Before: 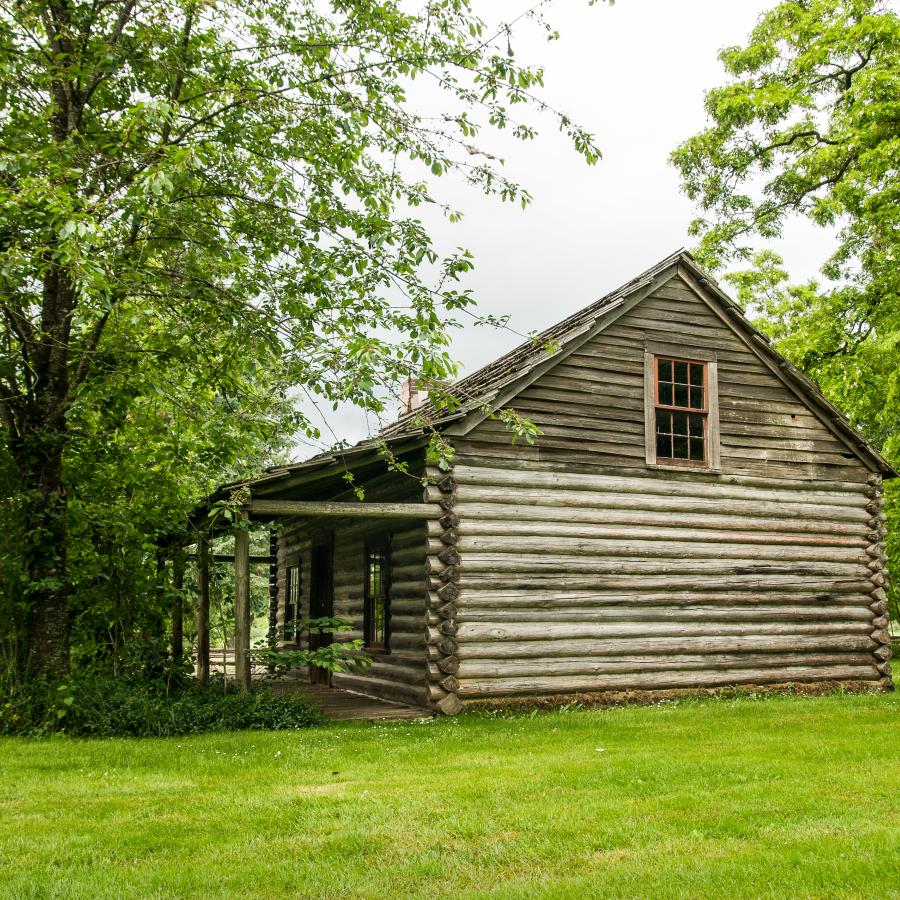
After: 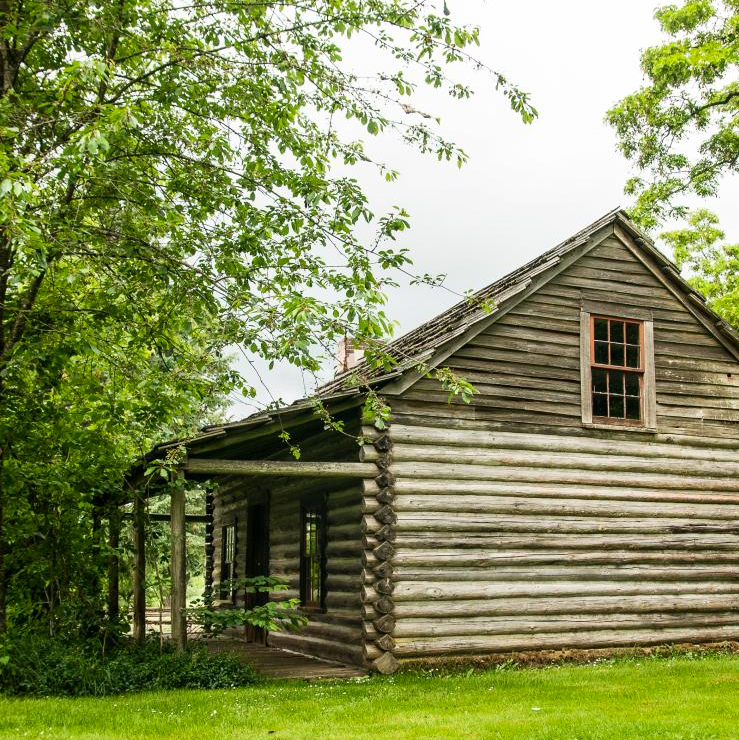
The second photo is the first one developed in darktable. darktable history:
contrast brightness saturation: contrast 0.1, brightness 0.03, saturation 0.09
crop and rotate: left 7.196%, top 4.574%, right 10.605%, bottom 13.178%
